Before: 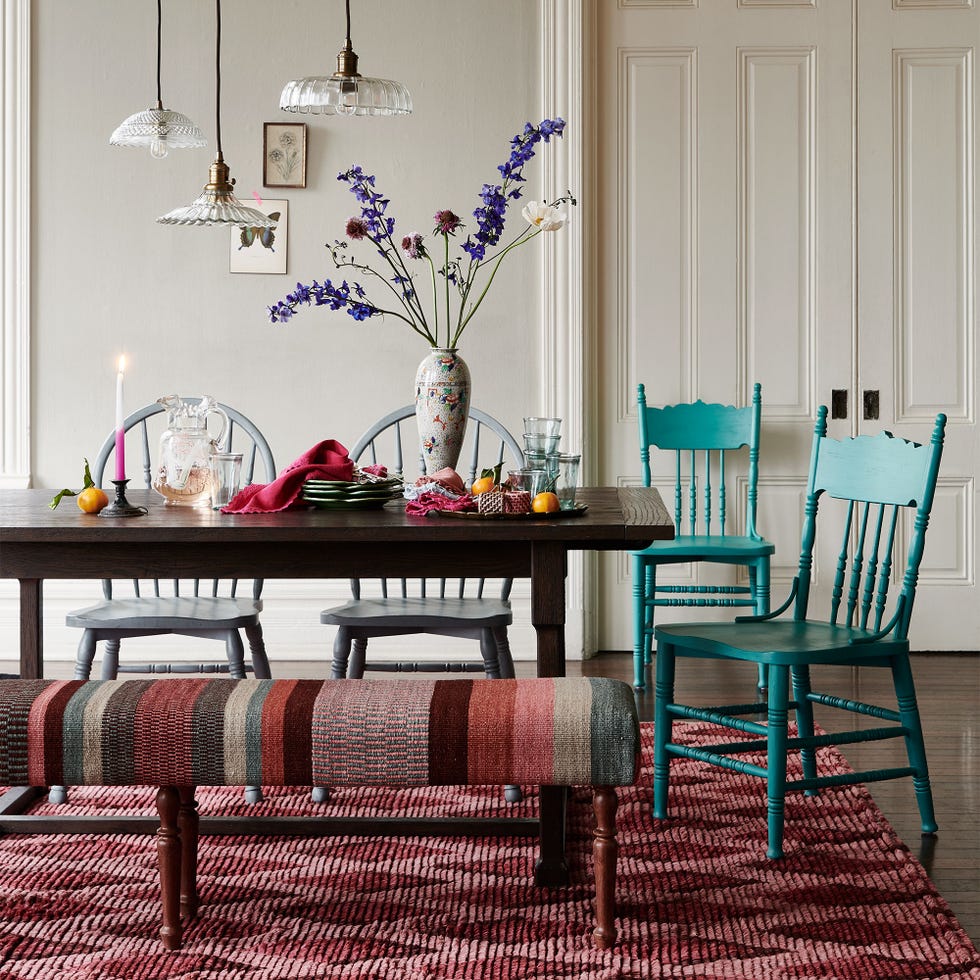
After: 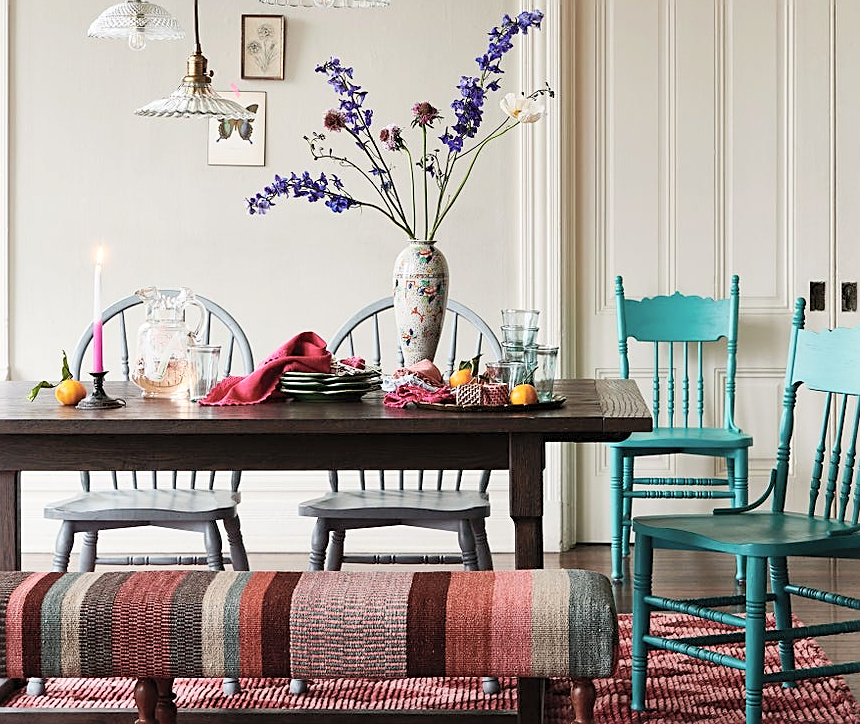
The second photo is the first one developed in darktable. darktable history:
contrast brightness saturation: contrast 0.136, brightness 0.224
sharpen: on, module defaults
crop and rotate: left 2.404%, top 11.062%, right 9.773%, bottom 15.02%
